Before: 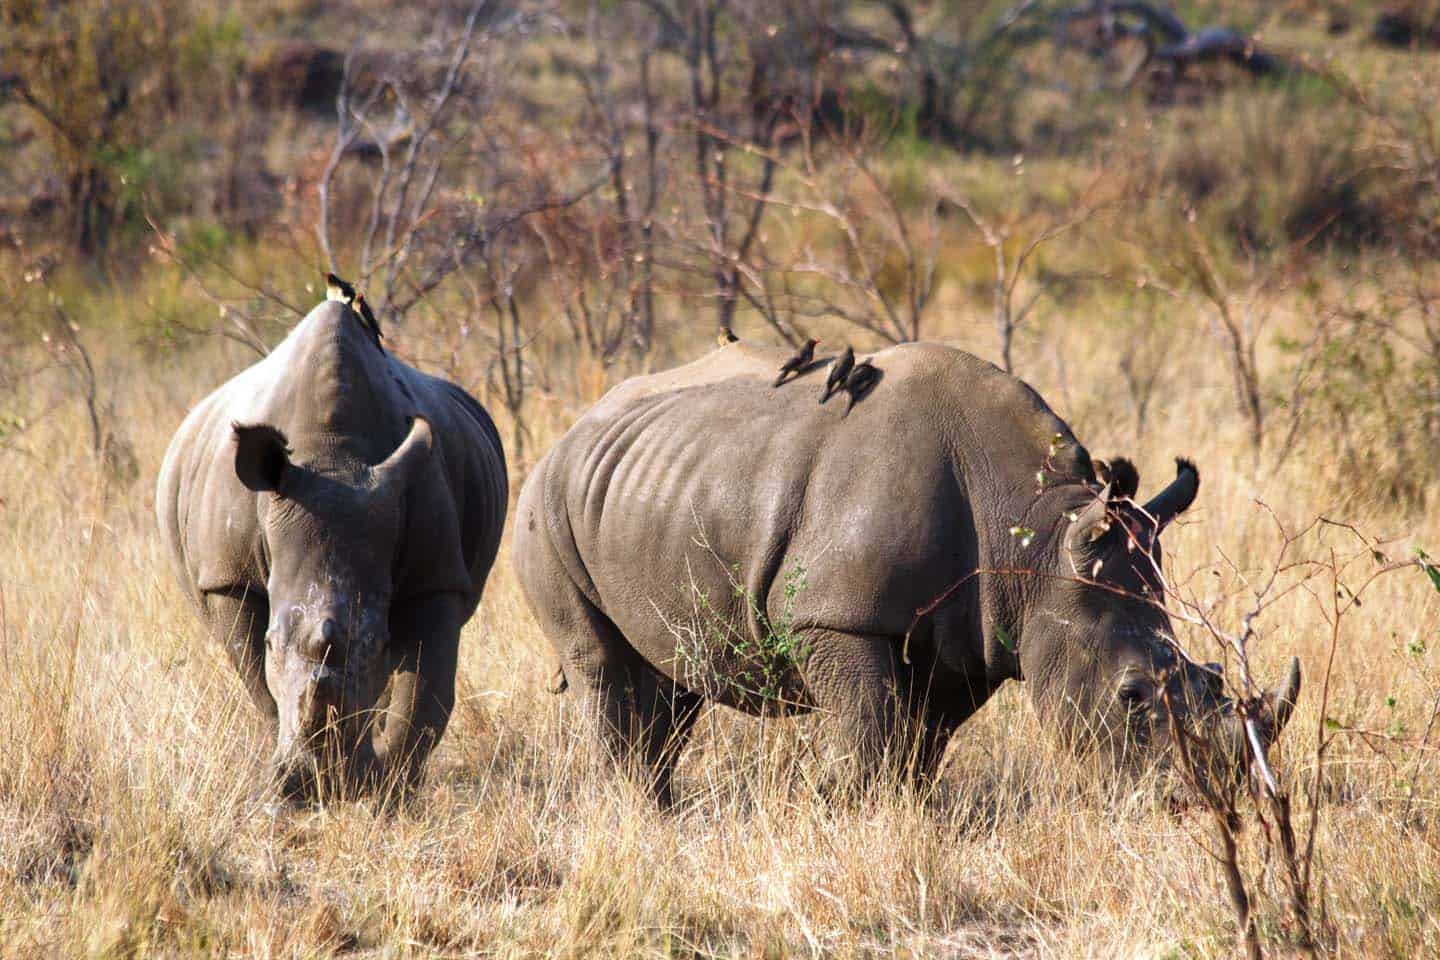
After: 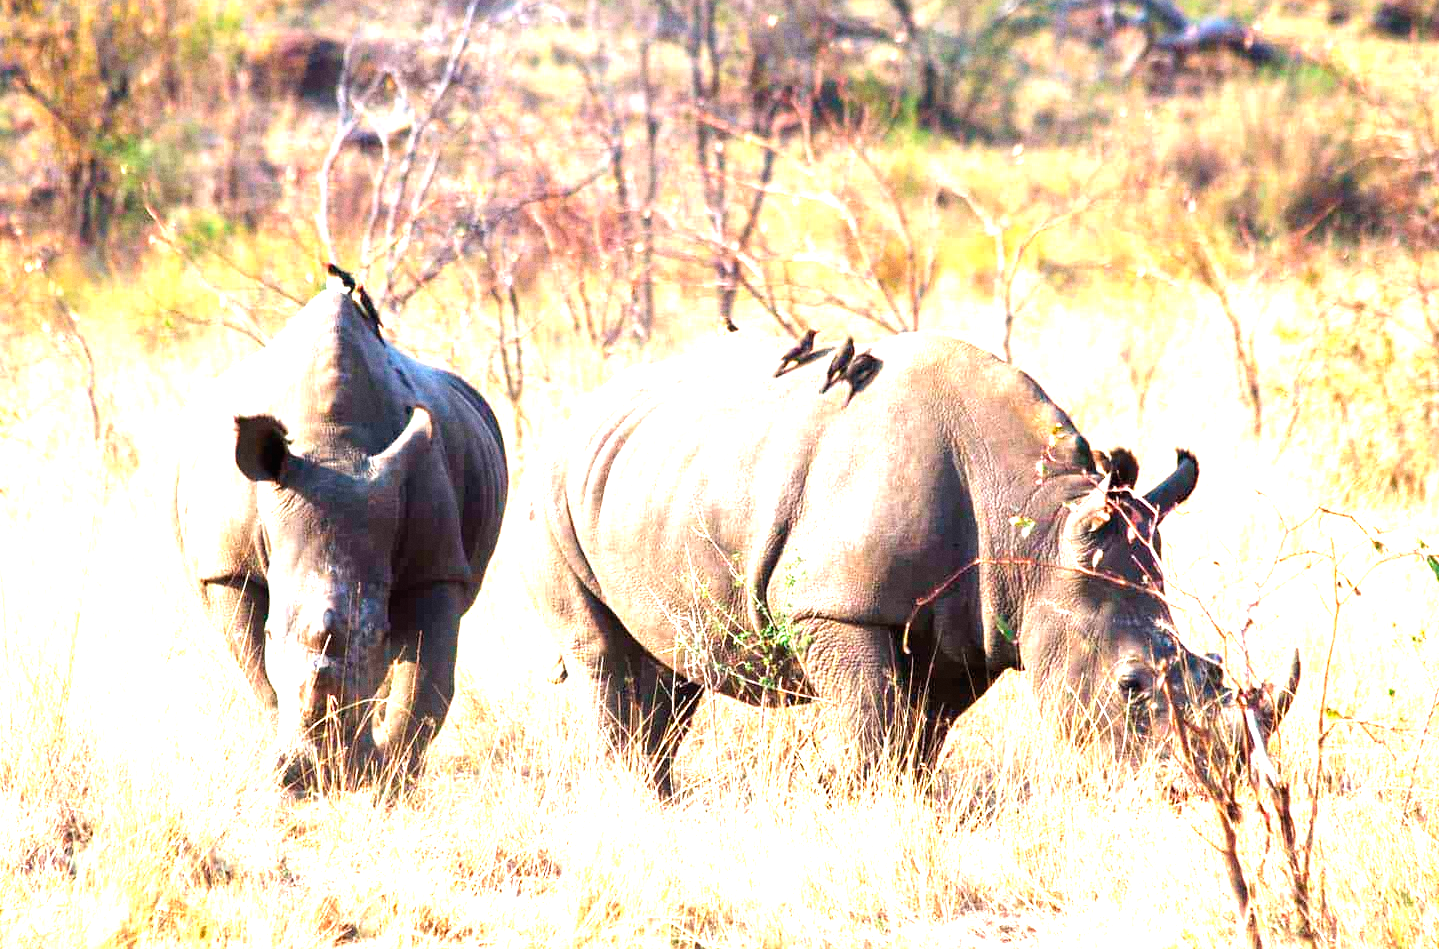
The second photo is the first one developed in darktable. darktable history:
exposure: black level correction 0, exposure 1.975 EV, compensate exposure bias true, compensate highlight preservation false
grain: coarseness 0.09 ISO
crop: top 1.049%, right 0.001%
